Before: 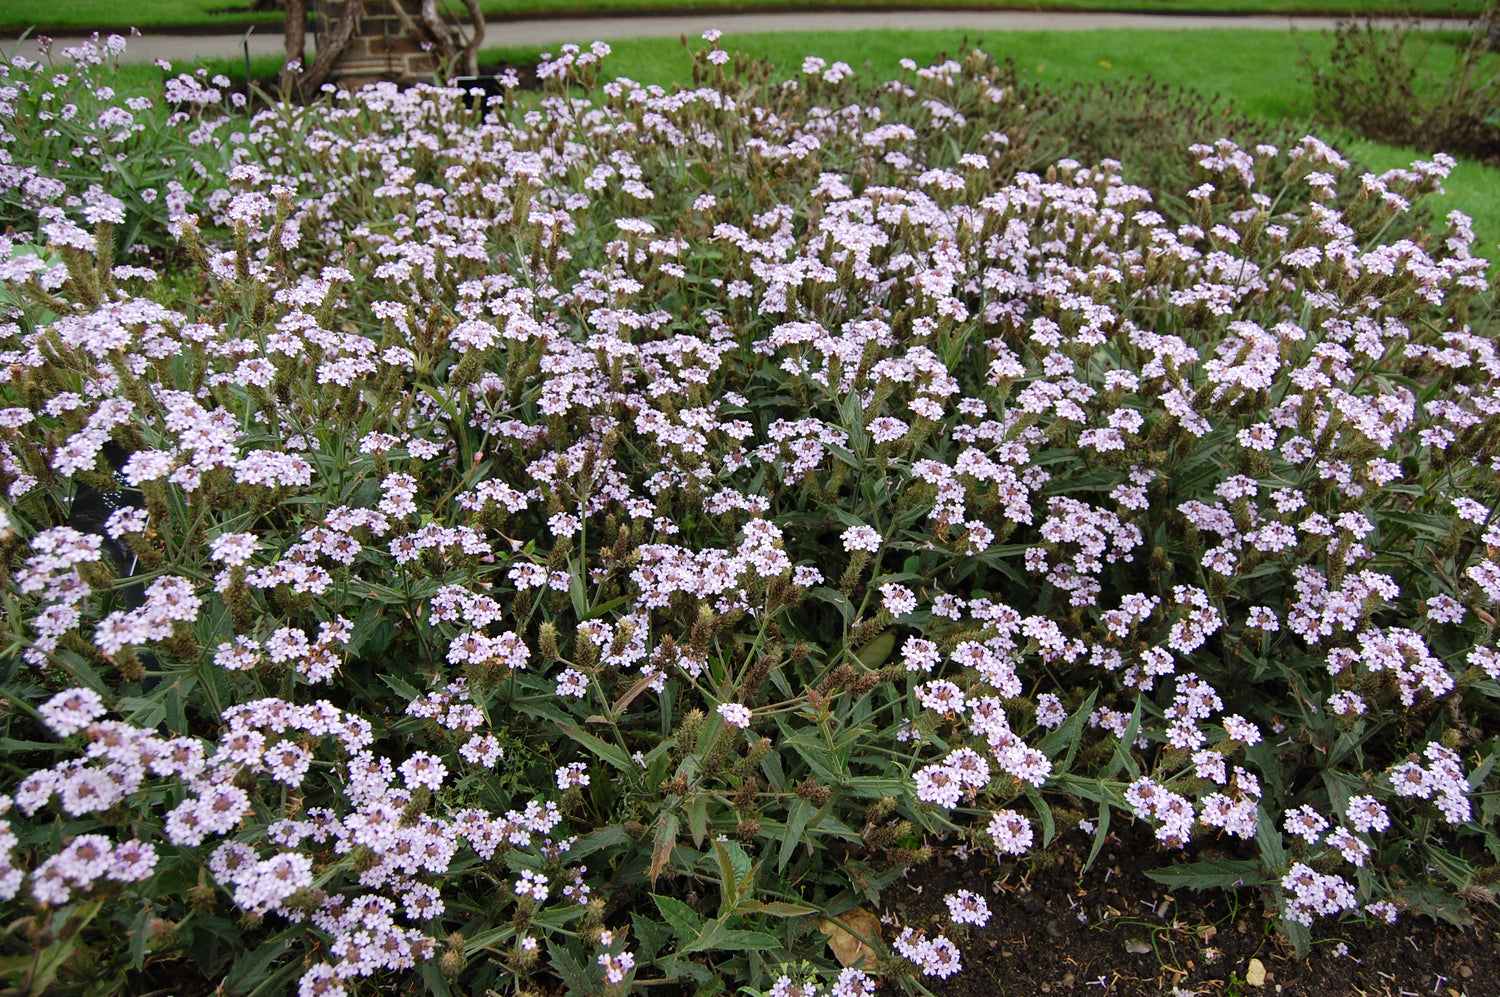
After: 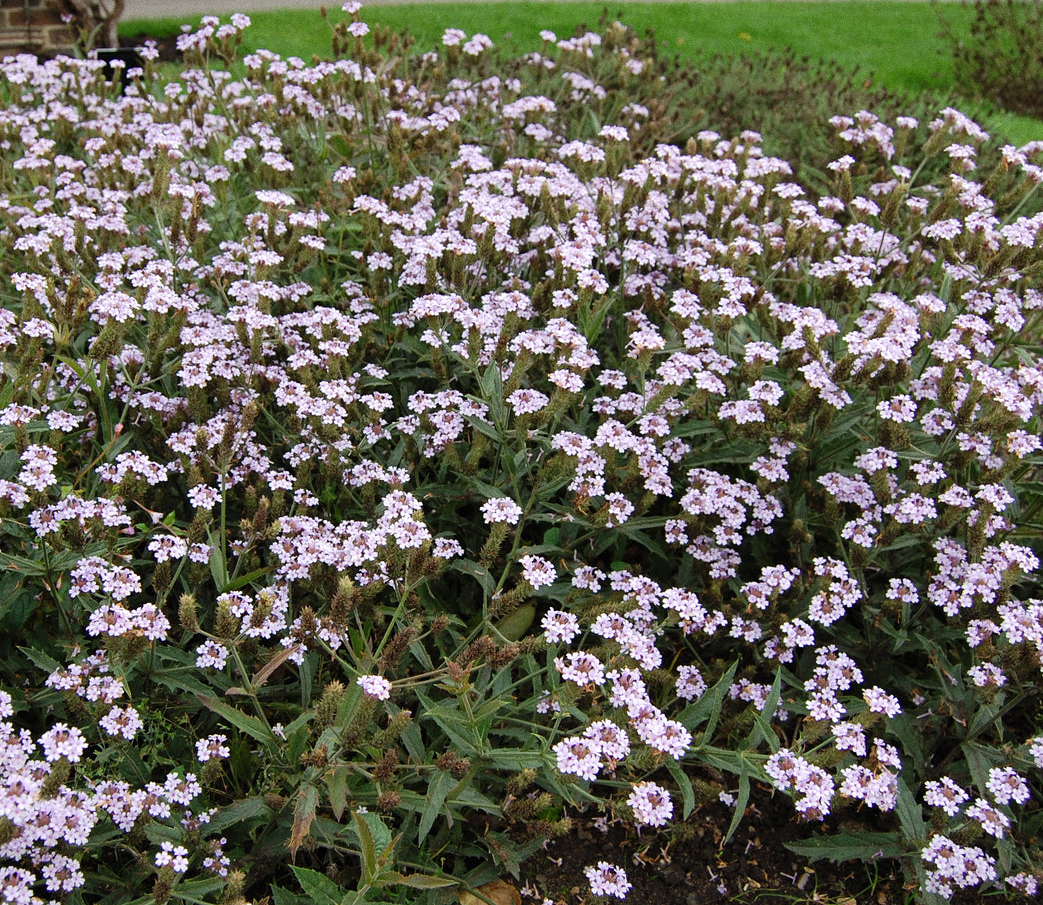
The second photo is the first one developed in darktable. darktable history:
tone equalizer: -7 EV 0.13 EV, smoothing diameter 25%, edges refinement/feathering 10, preserve details guided filter
crop and rotate: left 24.034%, top 2.838%, right 6.406%, bottom 6.299%
grain: coarseness 0.09 ISO
